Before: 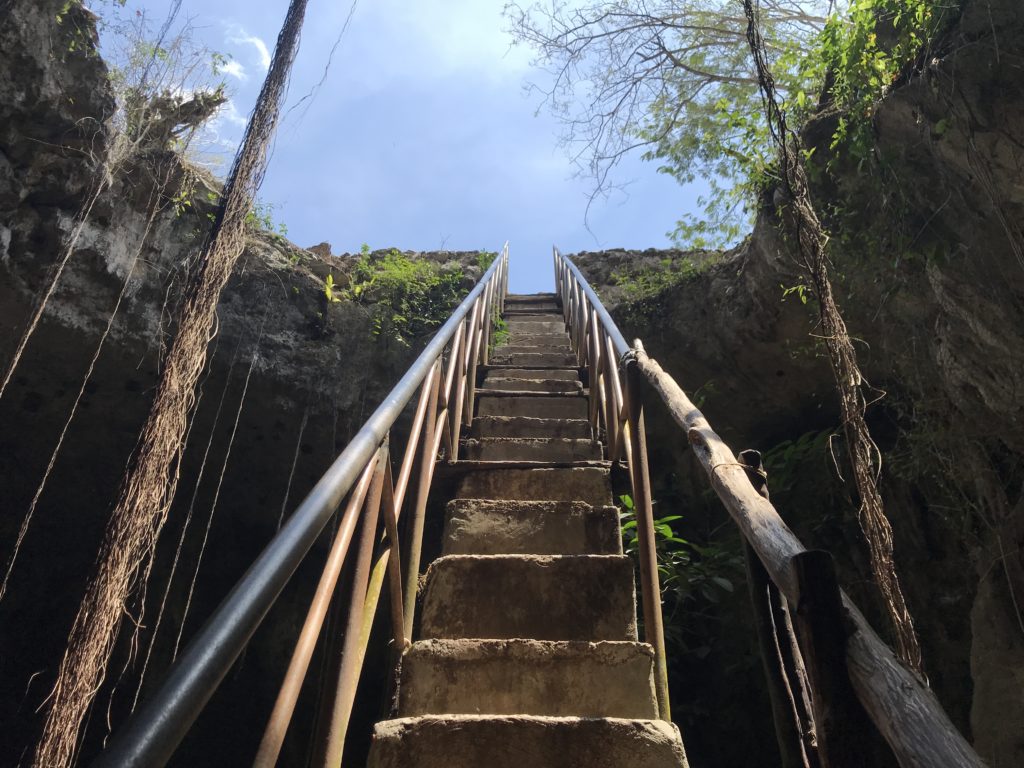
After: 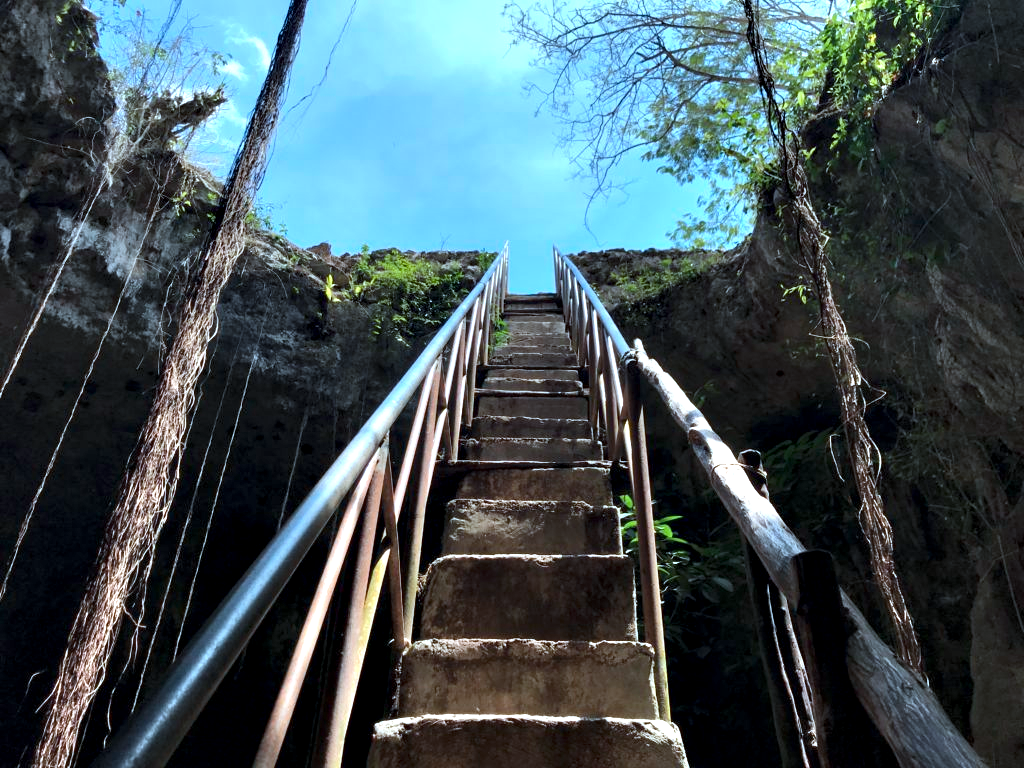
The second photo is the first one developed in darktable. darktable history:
color correction: highlights a* -9.35, highlights b* -23.15
contrast equalizer: octaves 7, y [[0.6 ×6], [0.55 ×6], [0 ×6], [0 ×6], [0 ×6]]
